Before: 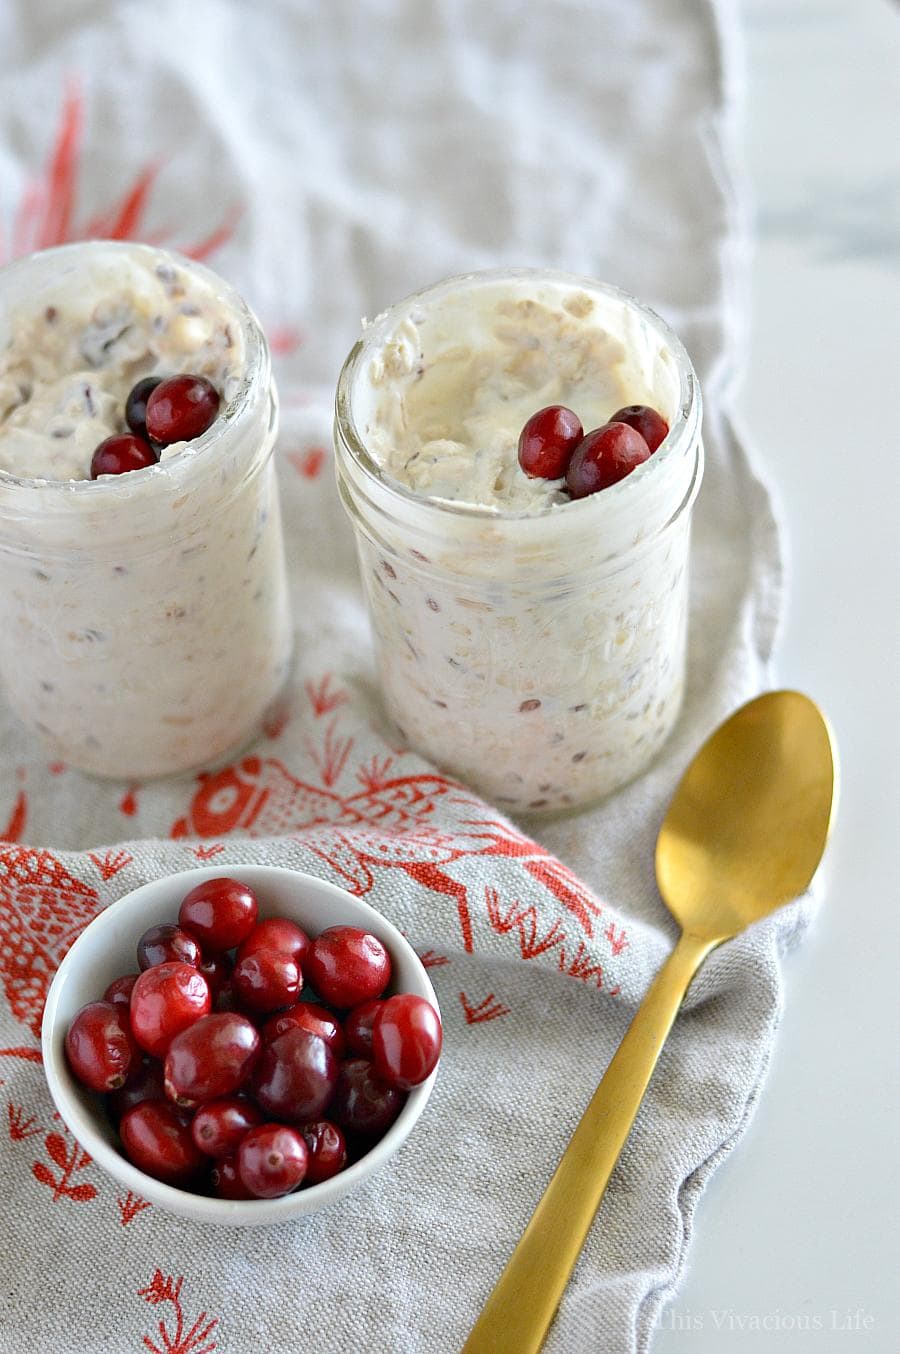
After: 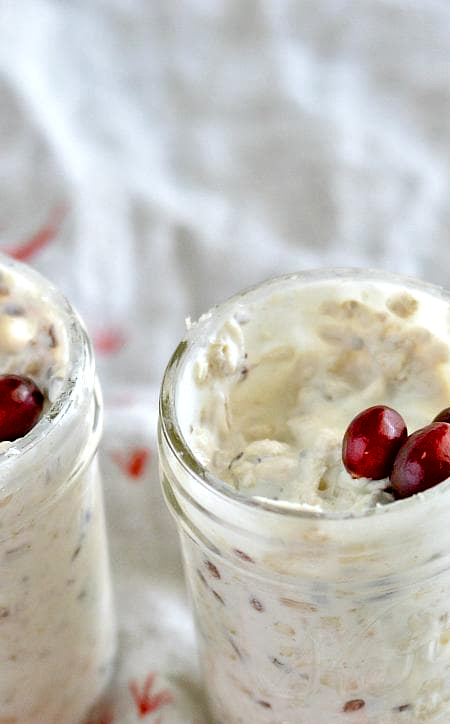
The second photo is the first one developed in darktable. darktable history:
crop: left 19.556%, right 30.401%, bottom 46.458%
color balance rgb: perceptual saturation grading › global saturation 20%, perceptual saturation grading › highlights -25%, perceptual saturation grading › shadows 50%
contrast equalizer: y [[0.513, 0.565, 0.608, 0.562, 0.512, 0.5], [0.5 ×6], [0.5, 0.5, 0.5, 0.528, 0.598, 0.658], [0 ×6], [0 ×6]]
